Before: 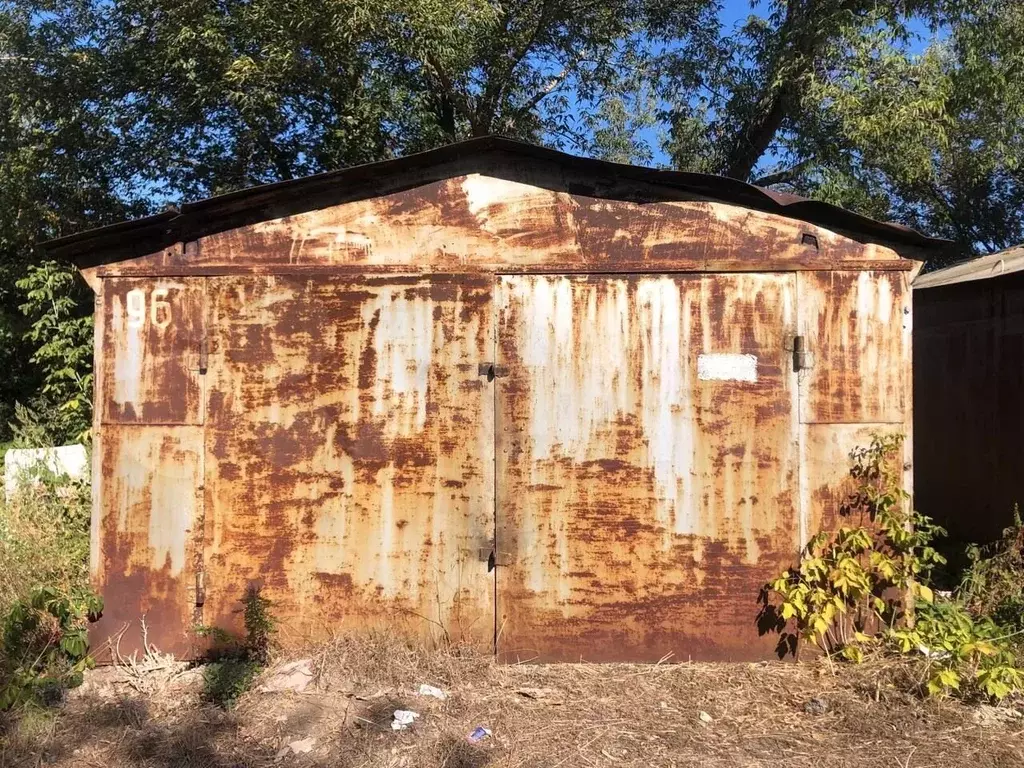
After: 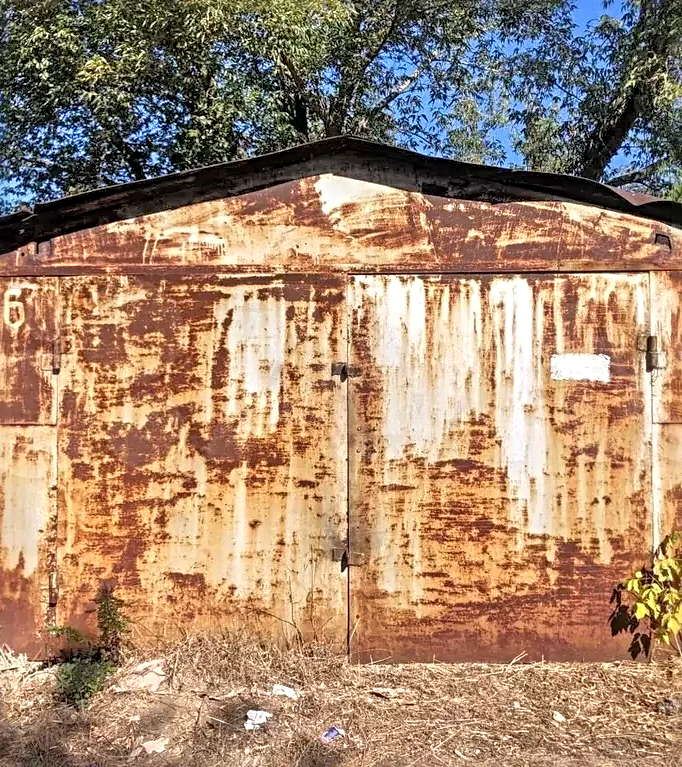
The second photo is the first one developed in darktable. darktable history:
tone equalizer: -7 EV 0.144 EV, -6 EV 0.583 EV, -5 EV 1.19 EV, -4 EV 1.32 EV, -3 EV 1.16 EV, -2 EV 0.6 EV, -1 EV 0.168 EV
sharpen: radius 3.977
crop and rotate: left 14.405%, right 18.981%
local contrast: detail 130%
